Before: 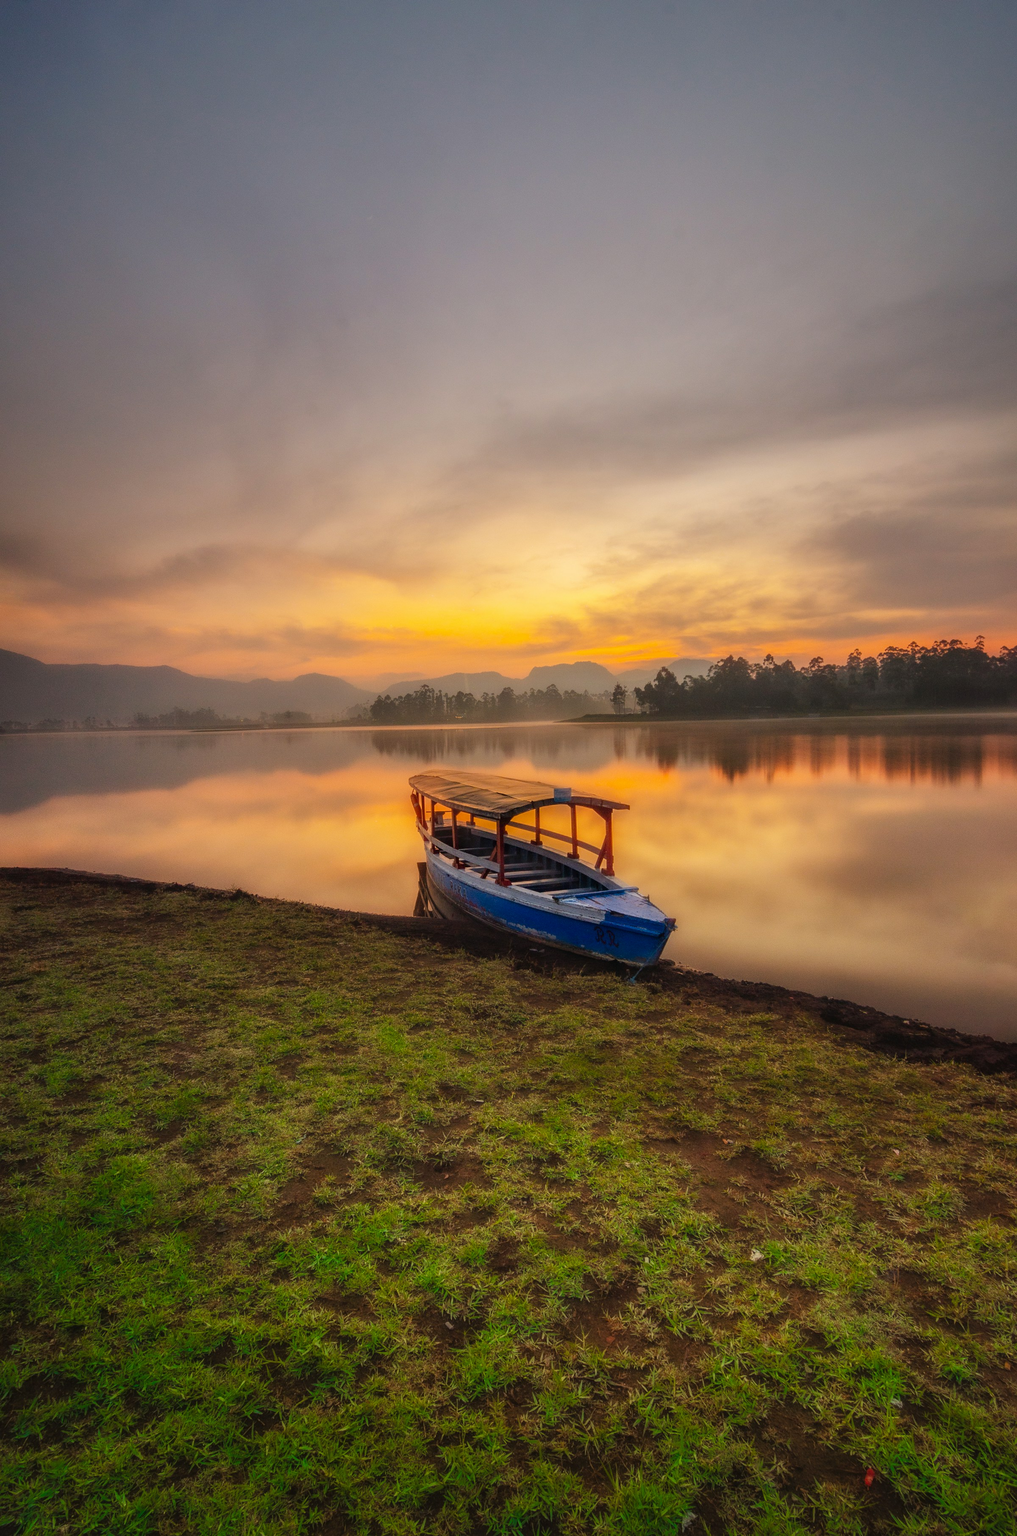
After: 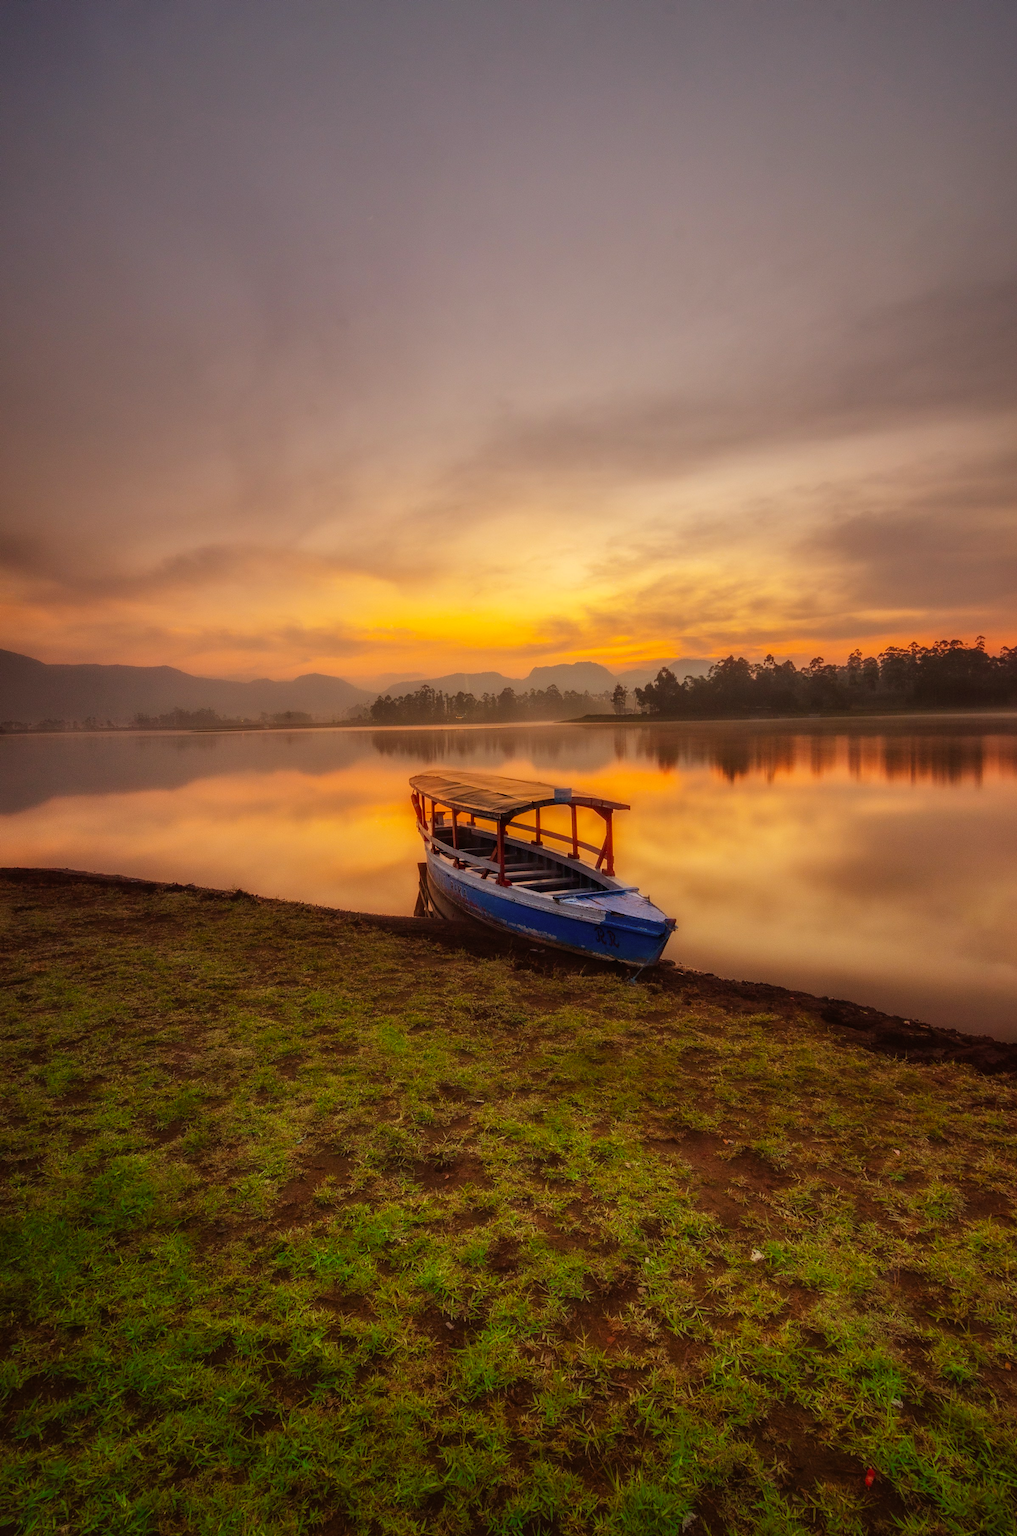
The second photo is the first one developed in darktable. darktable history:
color balance rgb: perceptual saturation grading › global saturation -1%
rgb levels: mode RGB, independent channels, levels [[0, 0.5, 1], [0, 0.521, 1], [0, 0.536, 1]]
